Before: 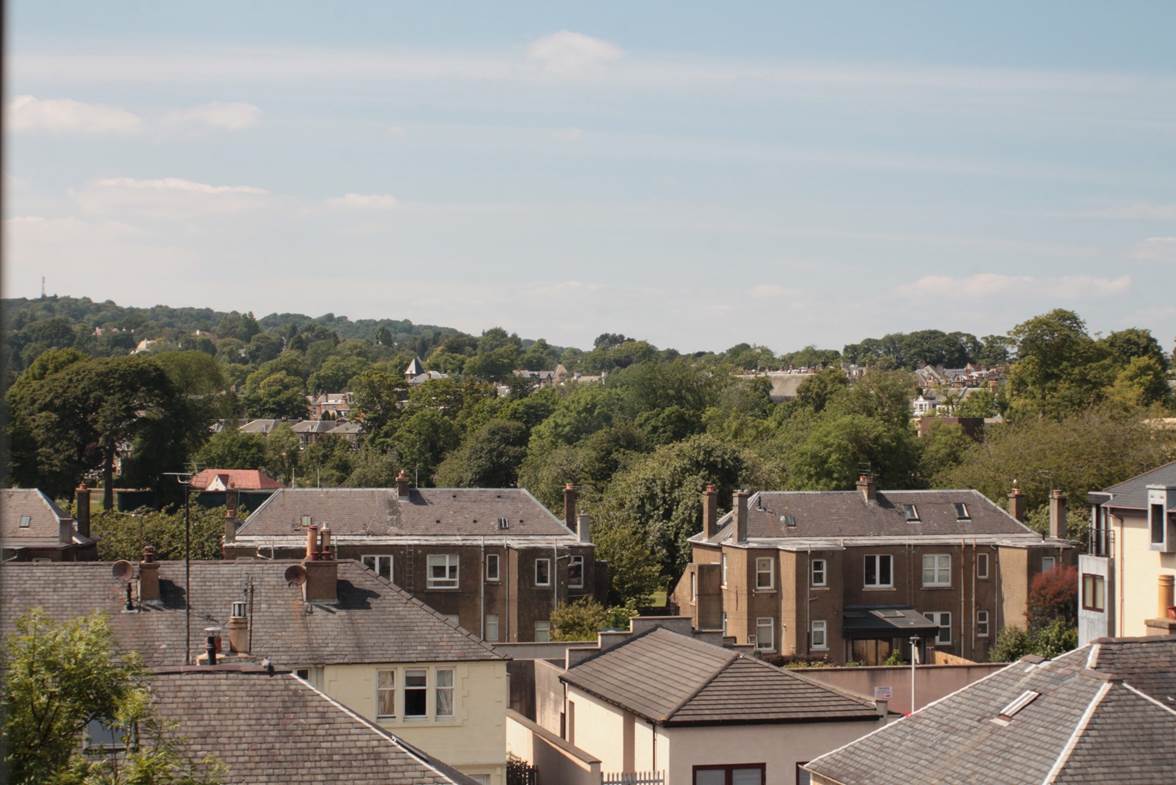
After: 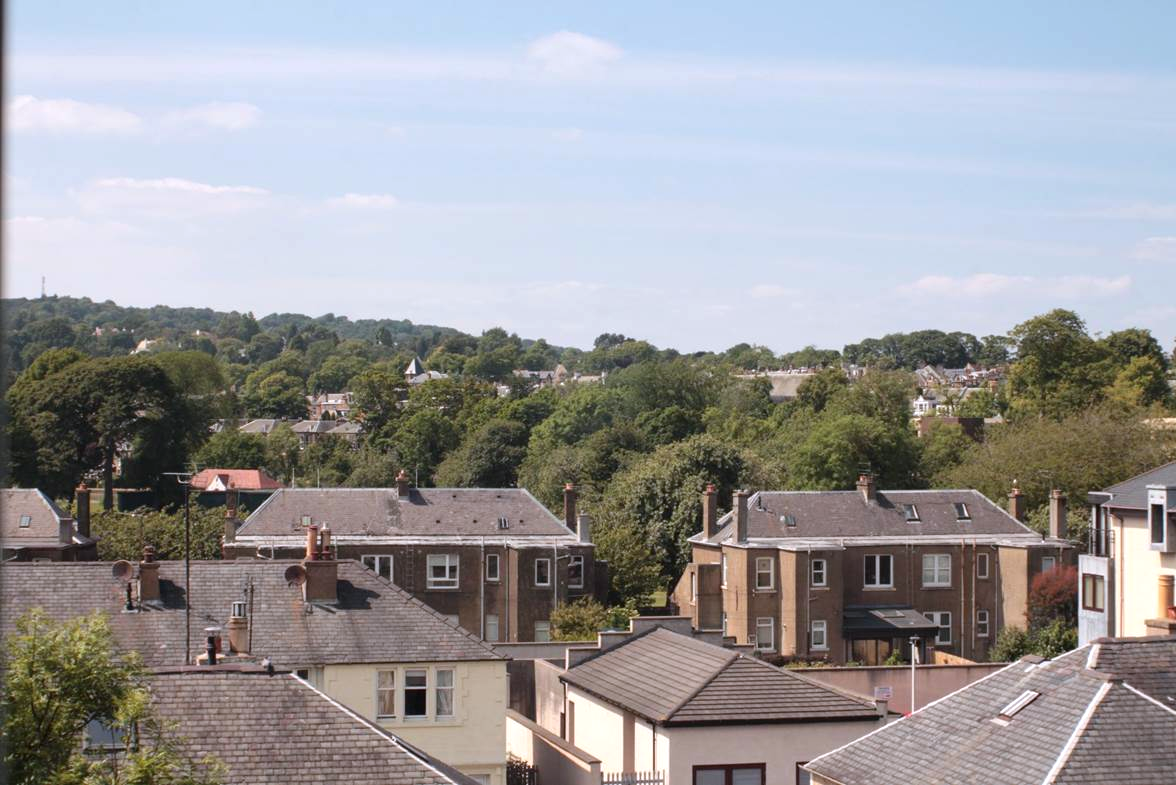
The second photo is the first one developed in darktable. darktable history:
color calibration: illuminant as shot in camera, x 0.358, y 0.373, temperature 4628.91 K
exposure: exposure 0.296 EV, compensate highlight preservation false
